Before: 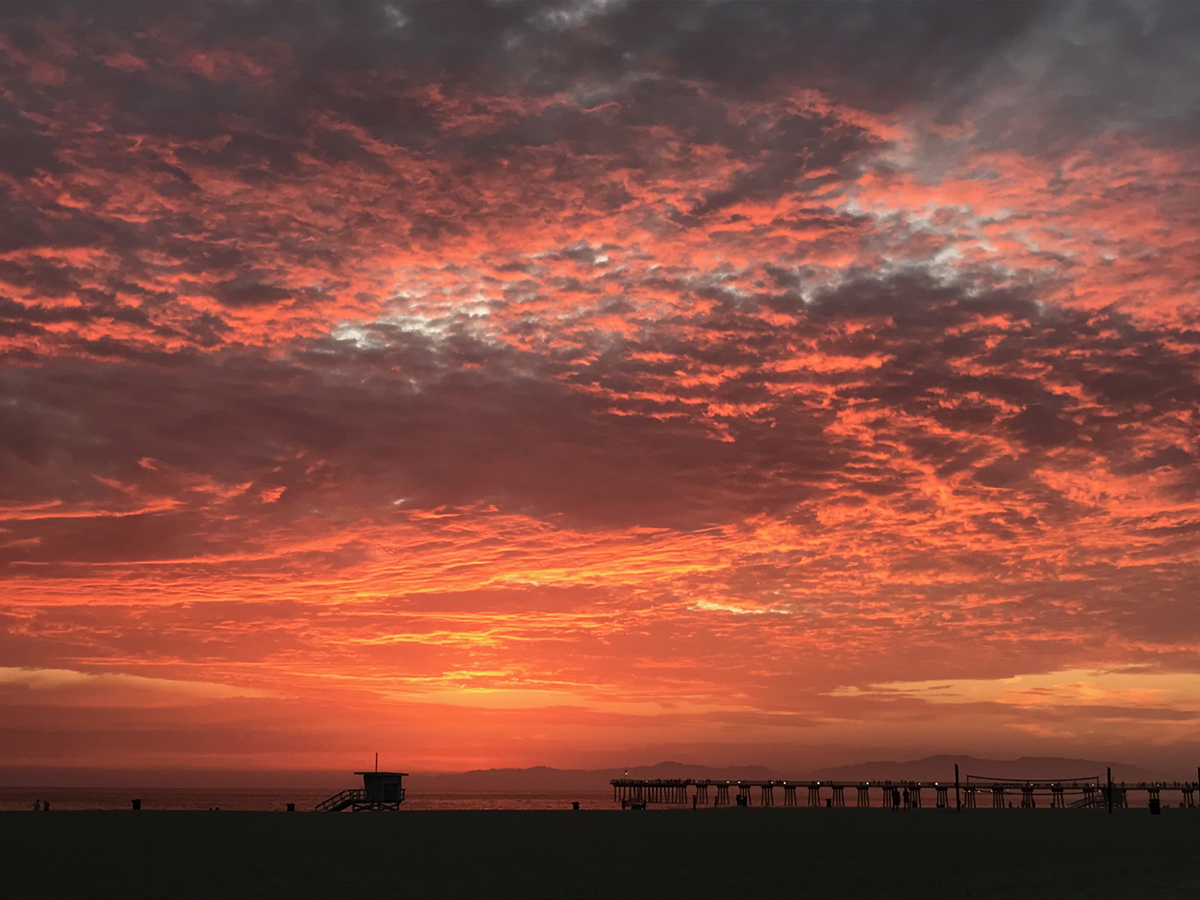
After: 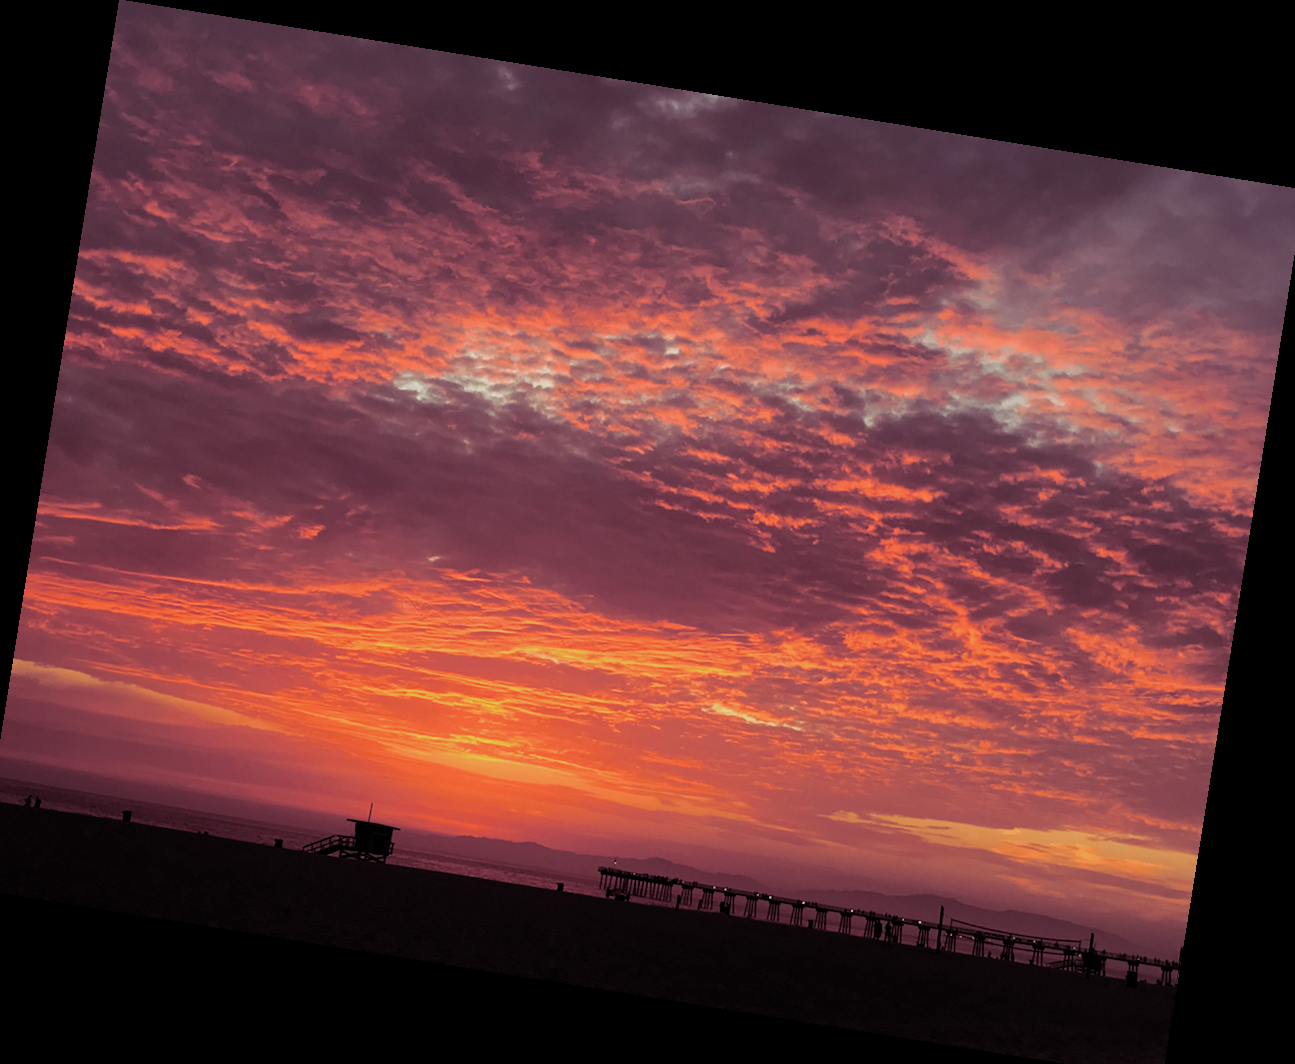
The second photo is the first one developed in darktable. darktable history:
rotate and perspective: rotation 9.12°, automatic cropping off
crop and rotate: left 1.774%, right 0.633%, bottom 1.28%
split-toning: shadows › hue 316.8°, shadows › saturation 0.47, highlights › hue 201.6°, highlights › saturation 0, balance -41.97, compress 28.01%
filmic rgb: black relative exposure -15 EV, white relative exposure 3 EV, threshold 6 EV, target black luminance 0%, hardness 9.27, latitude 99%, contrast 0.912, shadows ↔ highlights balance 0.505%, add noise in highlights 0, color science v3 (2019), use custom middle-gray values true, iterations of high-quality reconstruction 0, contrast in highlights soft, enable highlight reconstruction true
